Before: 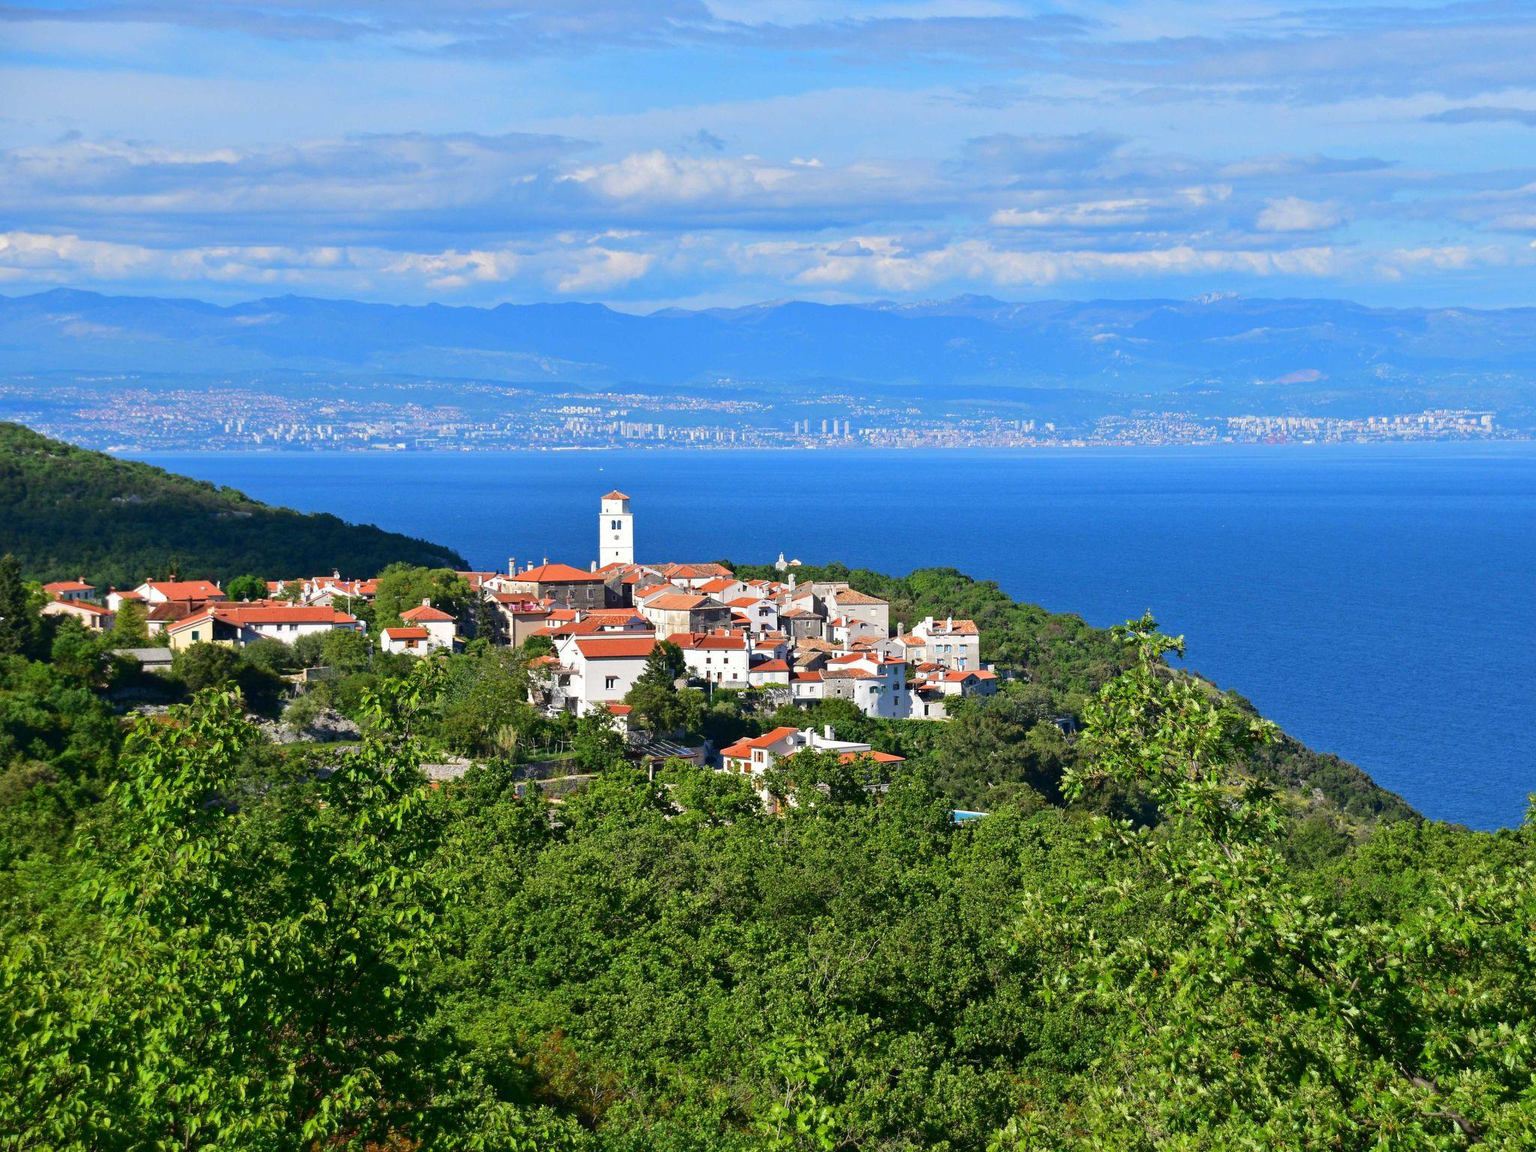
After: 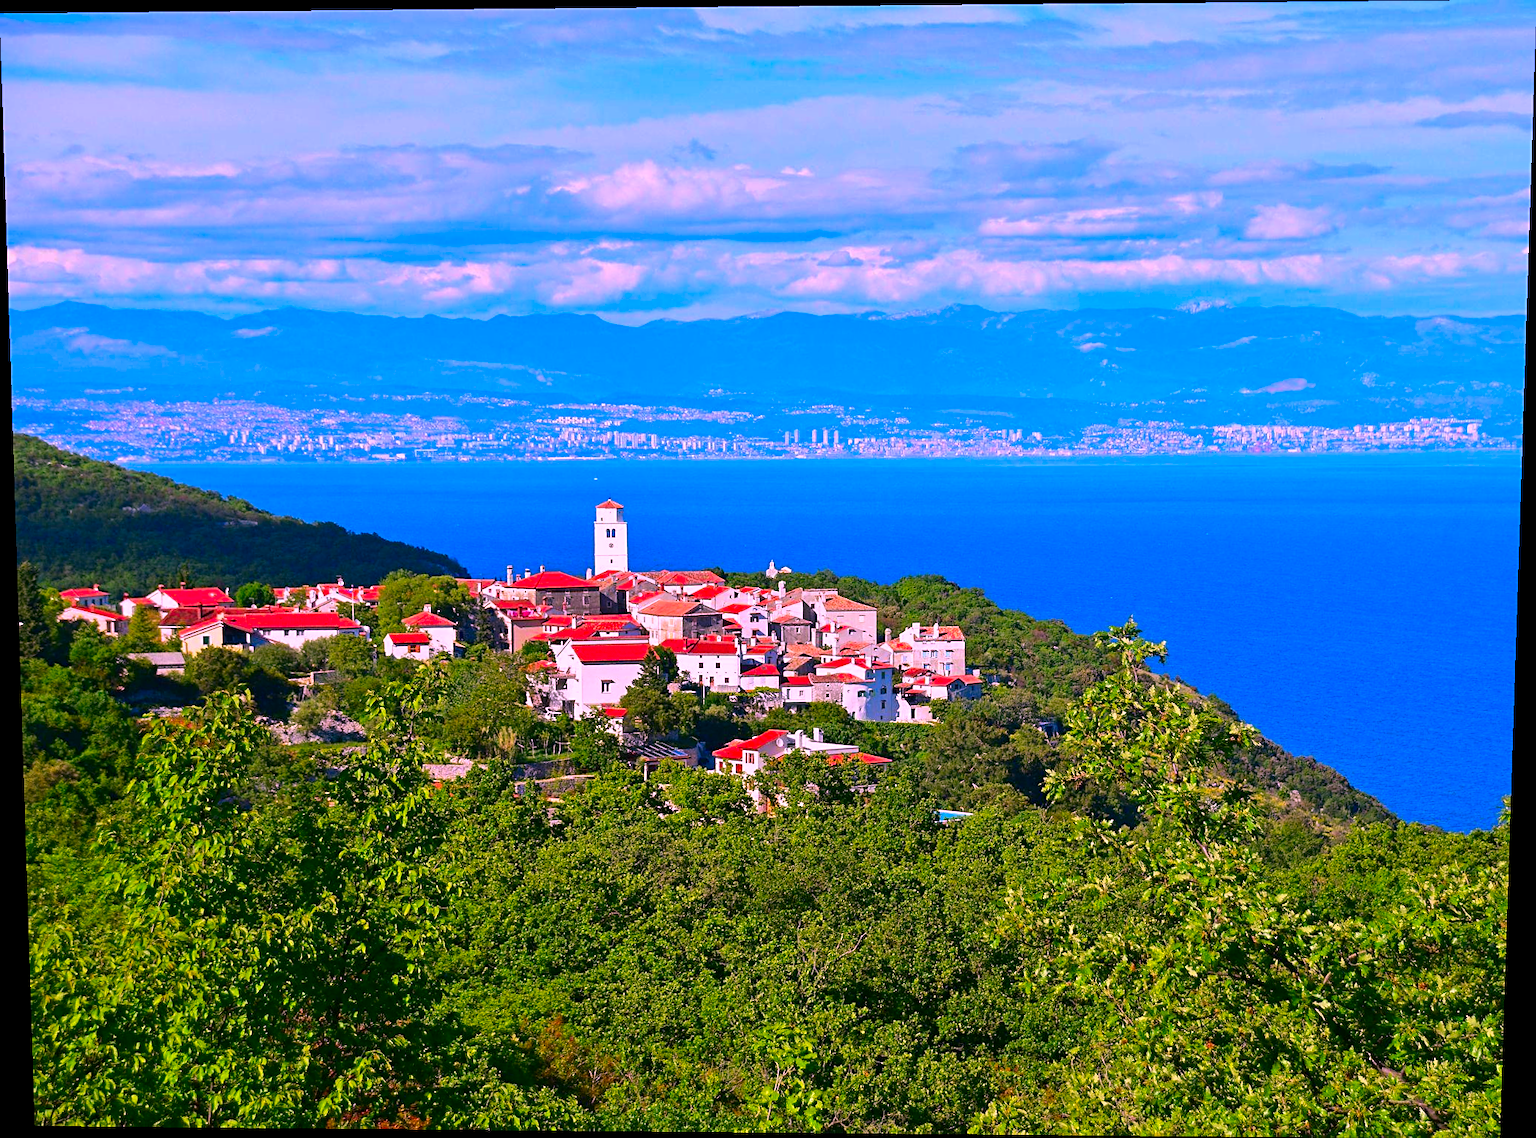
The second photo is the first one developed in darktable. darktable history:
sharpen: on, module defaults
rotate and perspective: lens shift (vertical) 0.048, lens shift (horizontal) -0.024, automatic cropping off
exposure: compensate highlight preservation false
color correction: highlights a* 19.5, highlights b* -11.53, saturation 1.69
local contrast: mode bilateral grid, contrast 15, coarseness 36, detail 105%, midtone range 0.2
